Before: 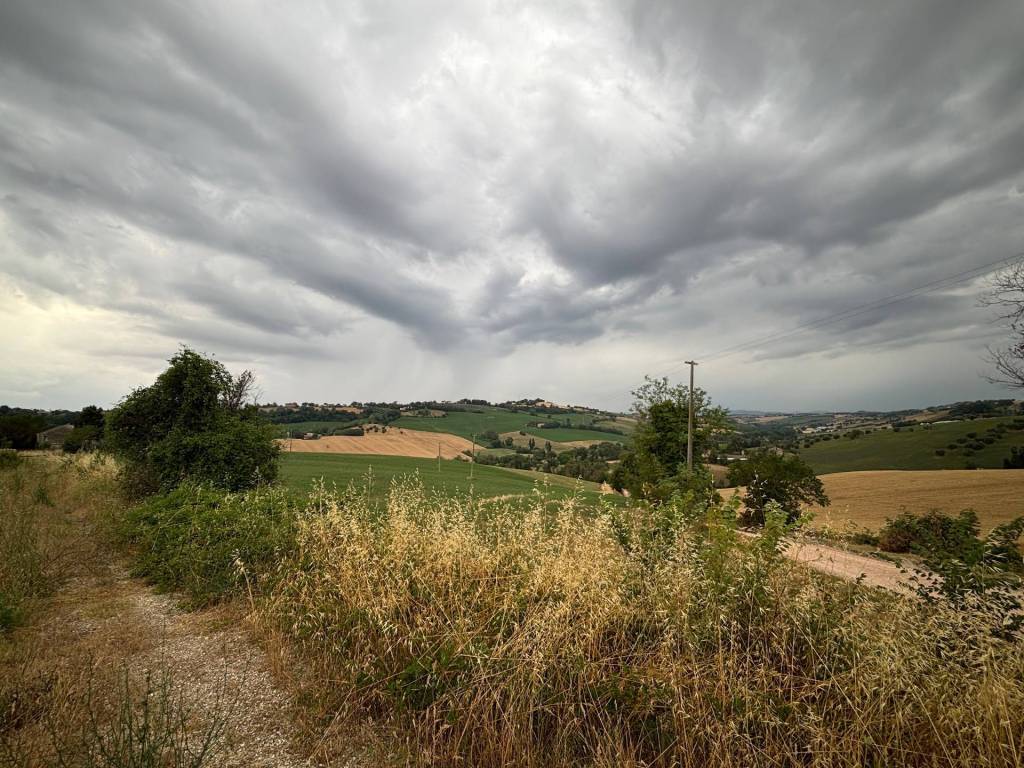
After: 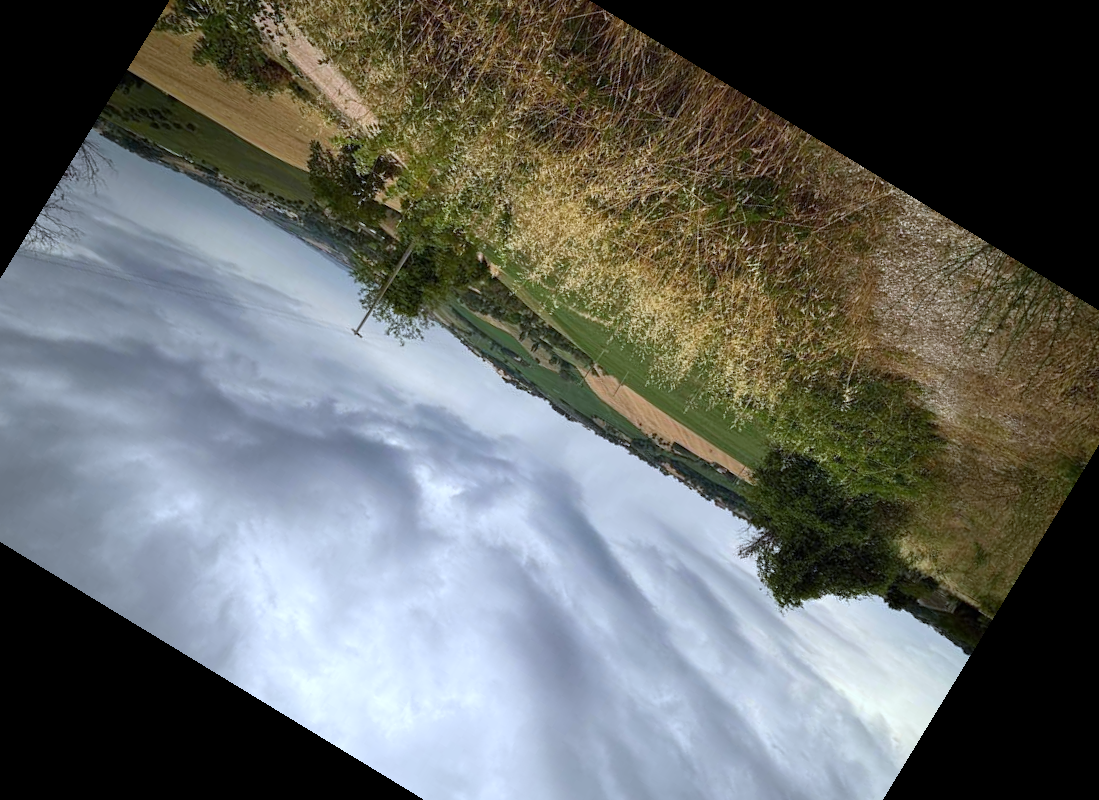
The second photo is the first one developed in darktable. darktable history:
white balance: red 0.926, green 1.003, blue 1.133
crop and rotate: angle 148.68°, left 9.111%, top 15.603%, right 4.588%, bottom 17.041%
tone equalizer: on, module defaults
